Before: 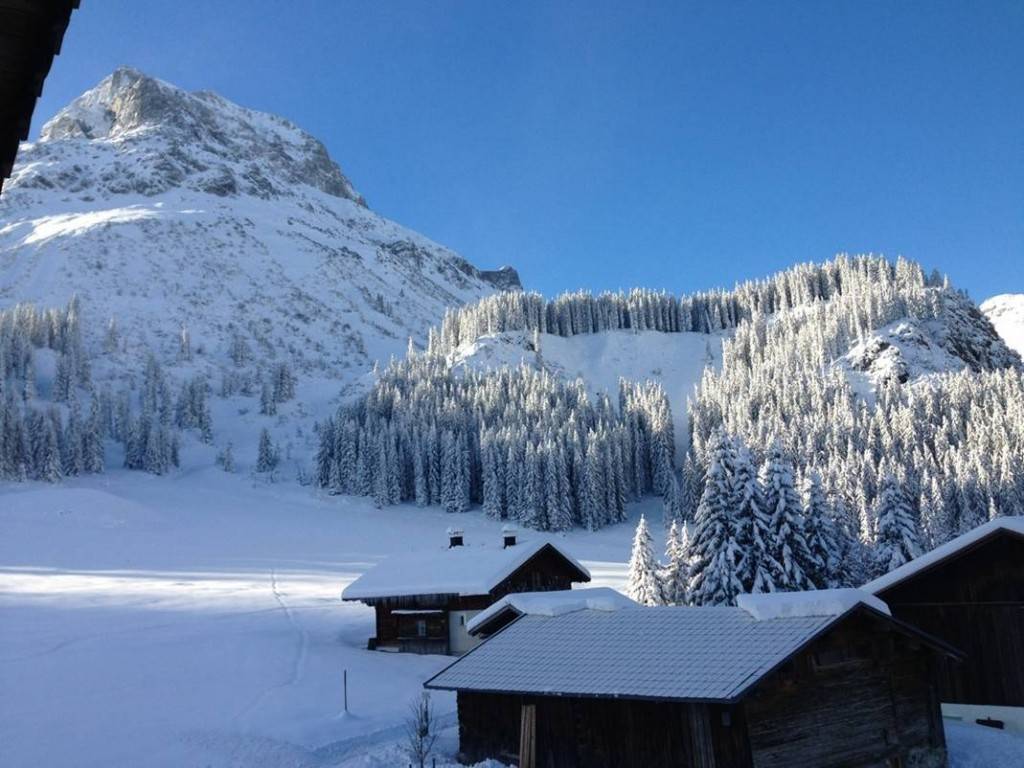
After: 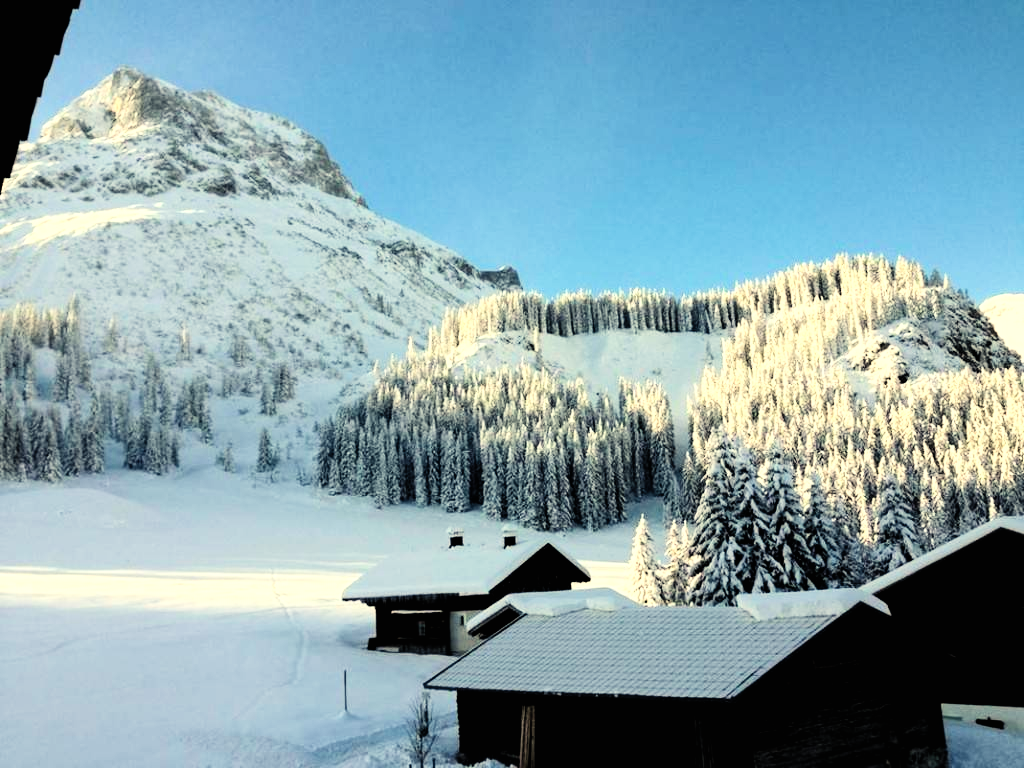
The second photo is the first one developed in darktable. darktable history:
white balance: red 1.08, blue 0.791
levels: levels [0, 0.43, 0.859]
filmic rgb: black relative exposure -4.14 EV, white relative exposure 5.1 EV, hardness 2.11, contrast 1.165
contrast brightness saturation: contrast 0.2, brightness 0.15, saturation 0.14
tone equalizer: on, module defaults
